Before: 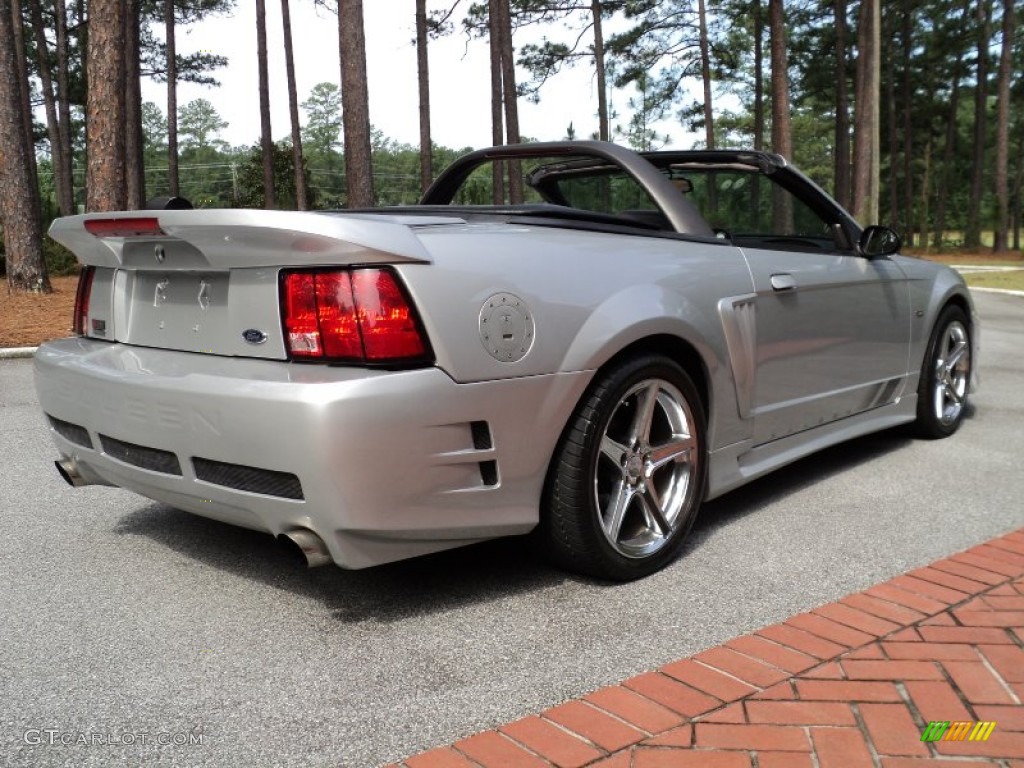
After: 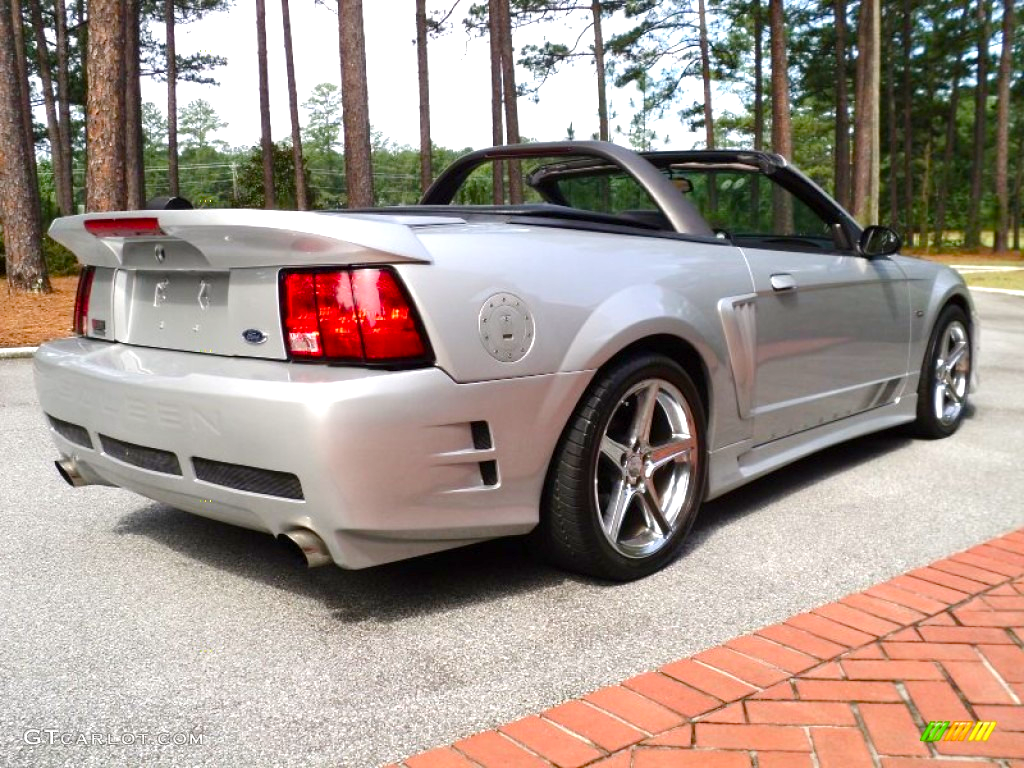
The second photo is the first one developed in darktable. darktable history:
color balance rgb: highlights gain › chroma 0.25%, highlights gain › hue 331.52°, perceptual saturation grading › global saturation 20%, perceptual saturation grading › highlights -25.023%, perceptual saturation grading › shadows 50.078%, global vibrance 21.662%
exposure: black level correction 0, exposure 0.695 EV, compensate exposure bias true, compensate highlight preservation false
